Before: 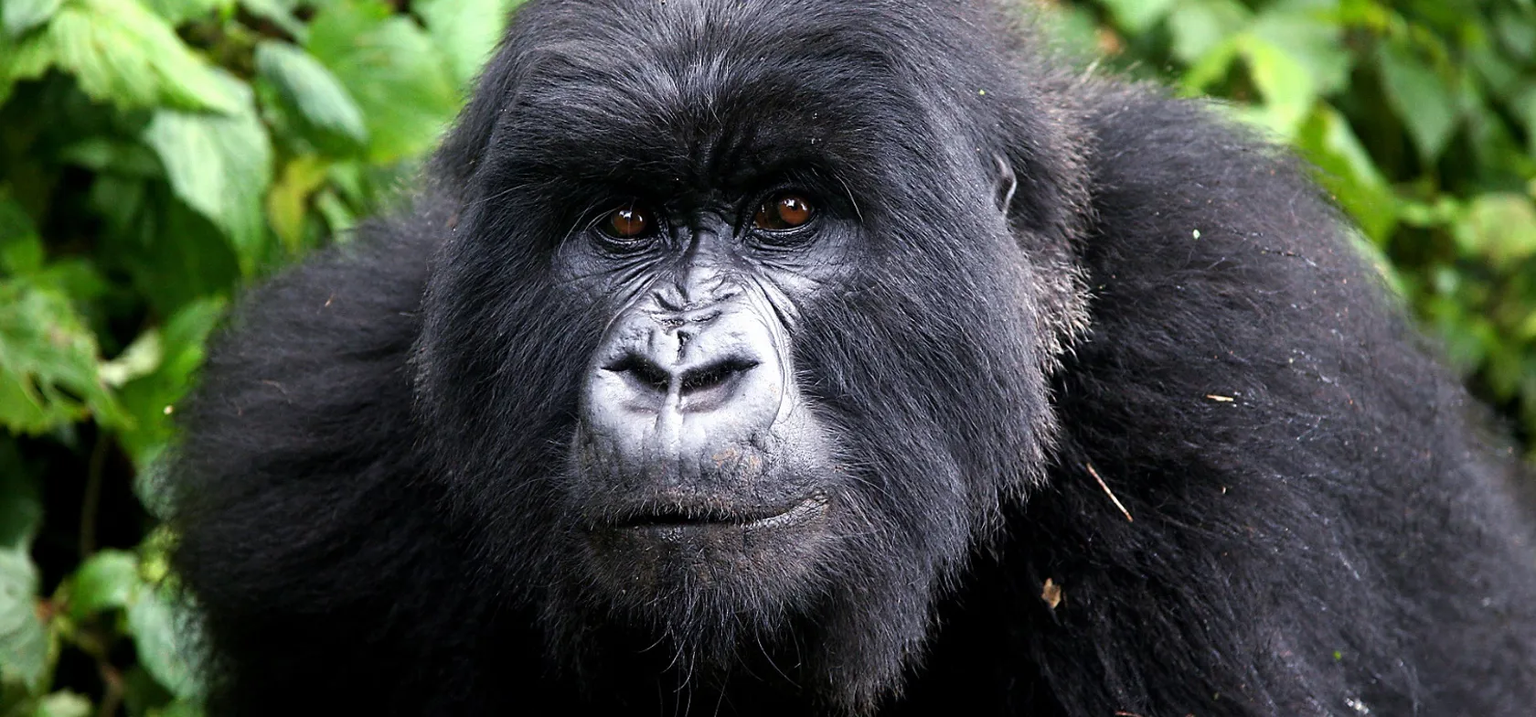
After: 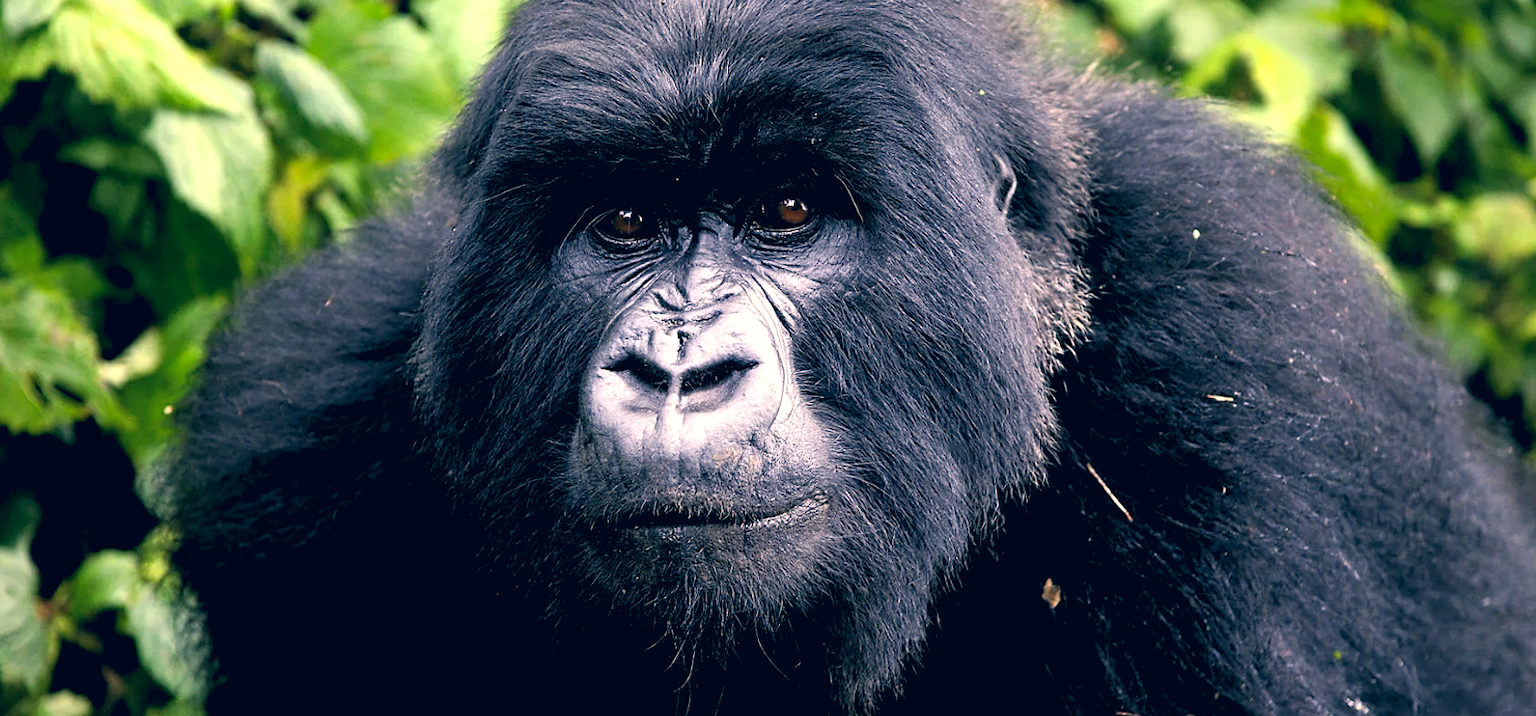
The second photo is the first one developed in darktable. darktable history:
white balance: red 0.98, blue 1.034
tone equalizer: on, module defaults
color correction: highlights a* 10.32, highlights b* 14.66, shadows a* -9.59, shadows b* -15.02
rgb levels: levels [[0.01, 0.419, 0.839], [0, 0.5, 1], [0, 0.5, 1]]
base curve: curves: ch0 [(0, 0) (0.297, 0.298) (1, 1)], preserve colors none
